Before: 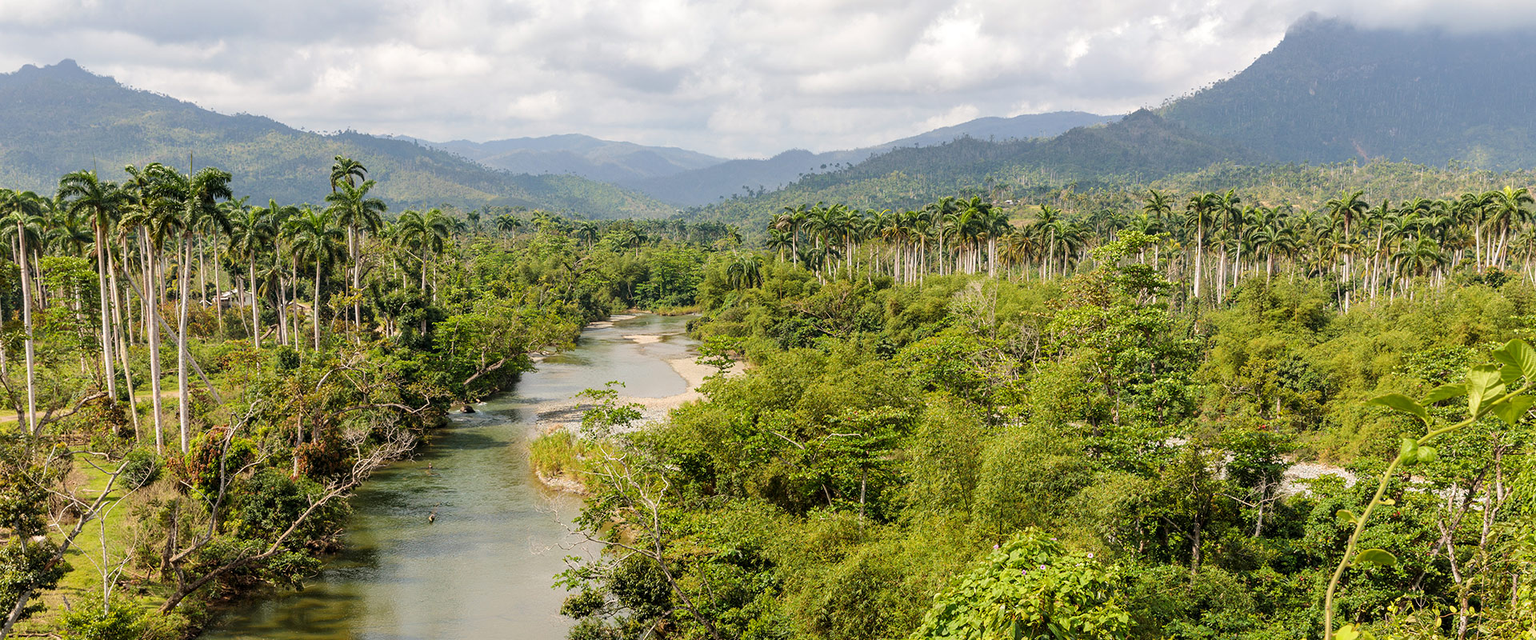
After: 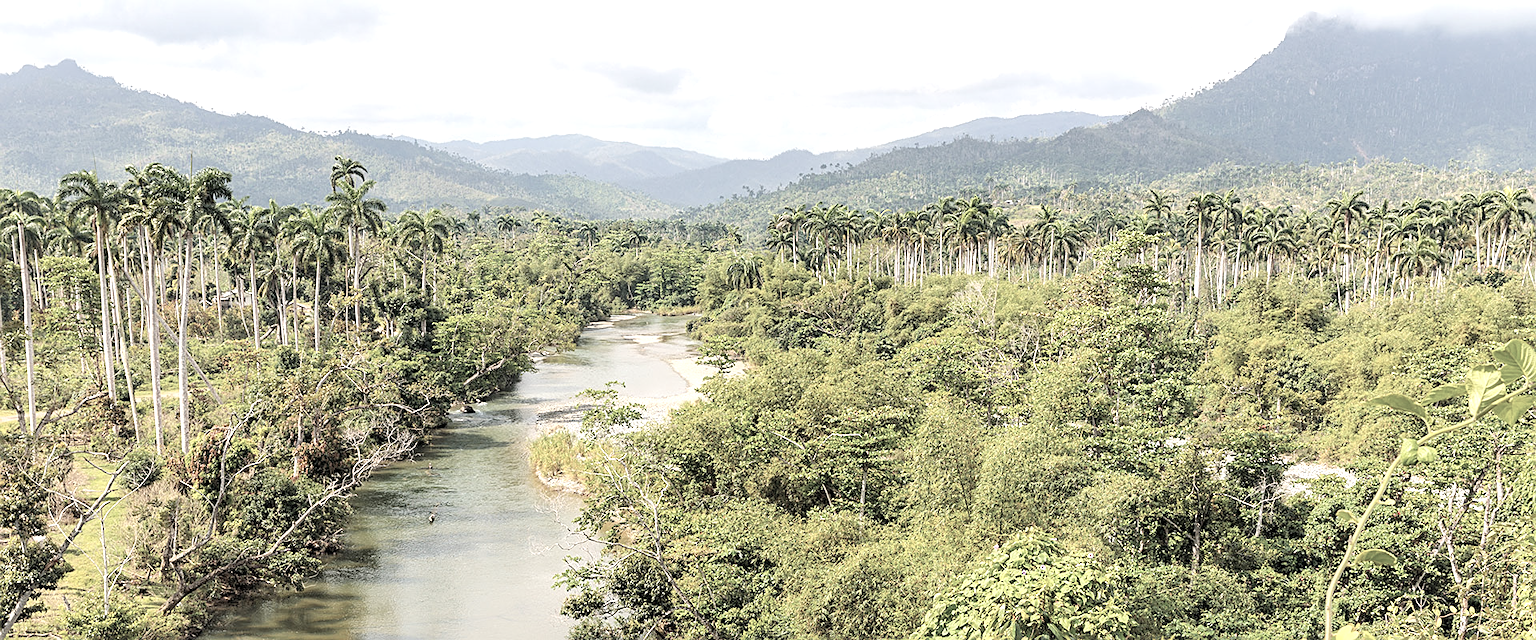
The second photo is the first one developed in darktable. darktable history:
sharpen: on, module defaults
contrast brightness saturation: brightness 0.18, saturation -0.5
exposure: exposure 0.648 EV, compensate highlight preservation false
